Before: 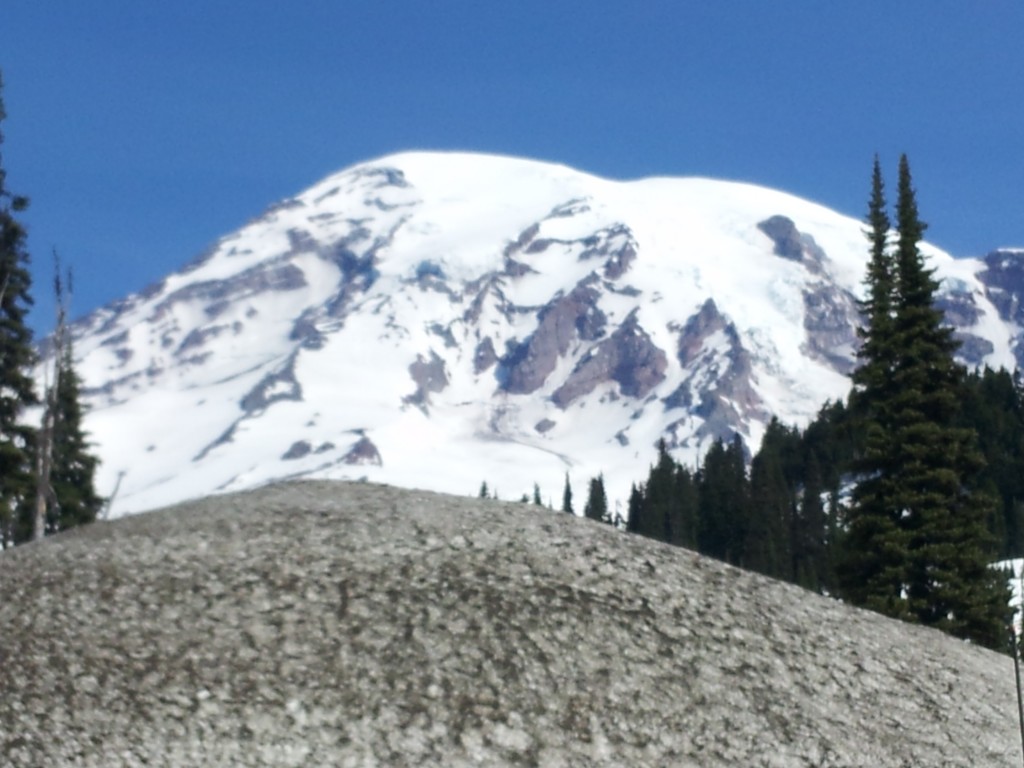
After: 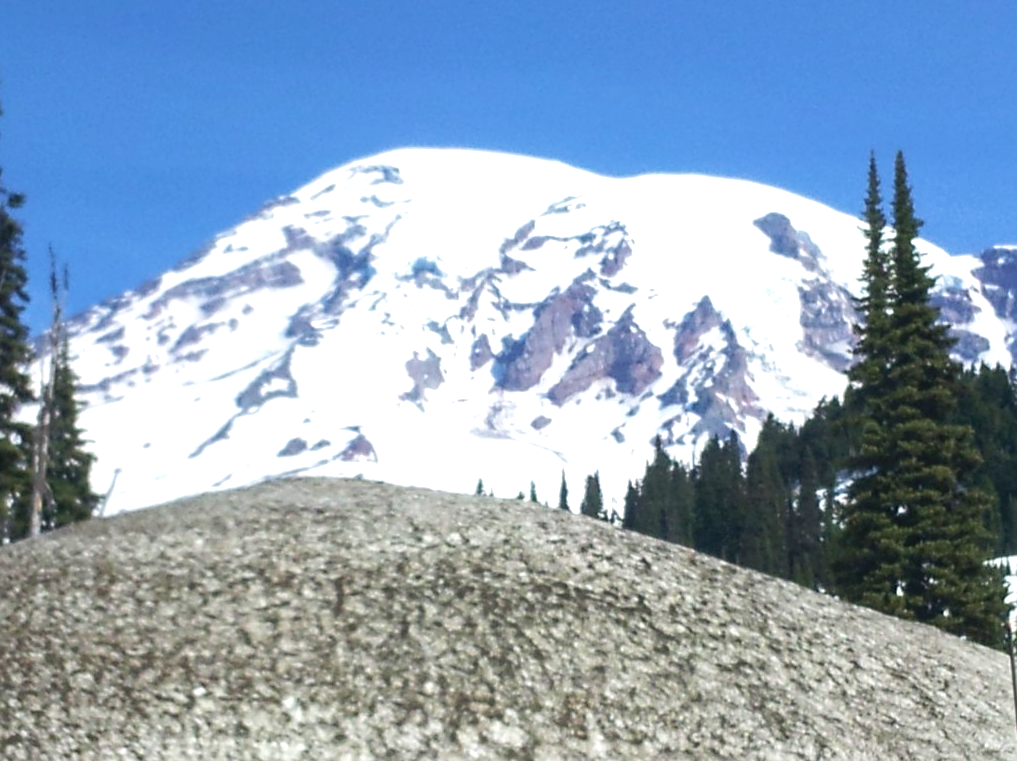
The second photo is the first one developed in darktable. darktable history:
white balance: emerald 1
crop: left 0.434%, top 0.485%, right 0.244%, bottom 0.386%
local contrast: detail 110%
sharpen: radius 2.529, amount 0.323
exposure: black level correction 0, exposure 0.6 EV, compensate exposure bias true, compensate highlight preservation false
velvia: on, module defaults
